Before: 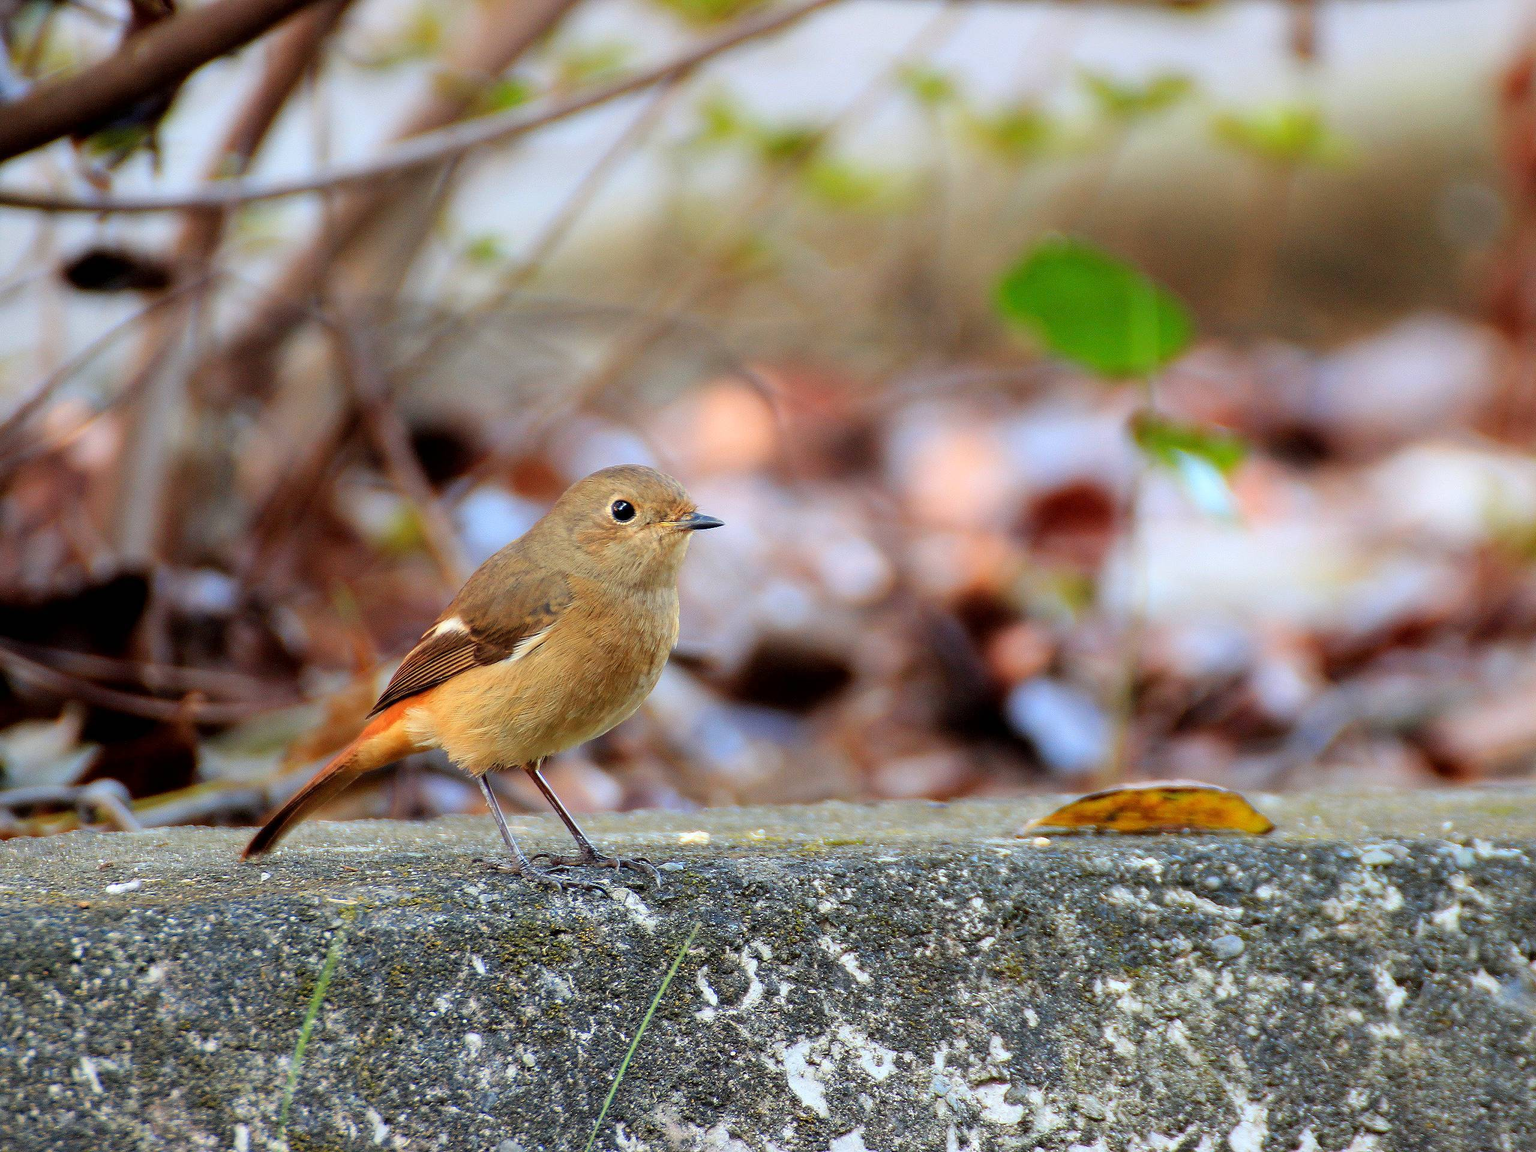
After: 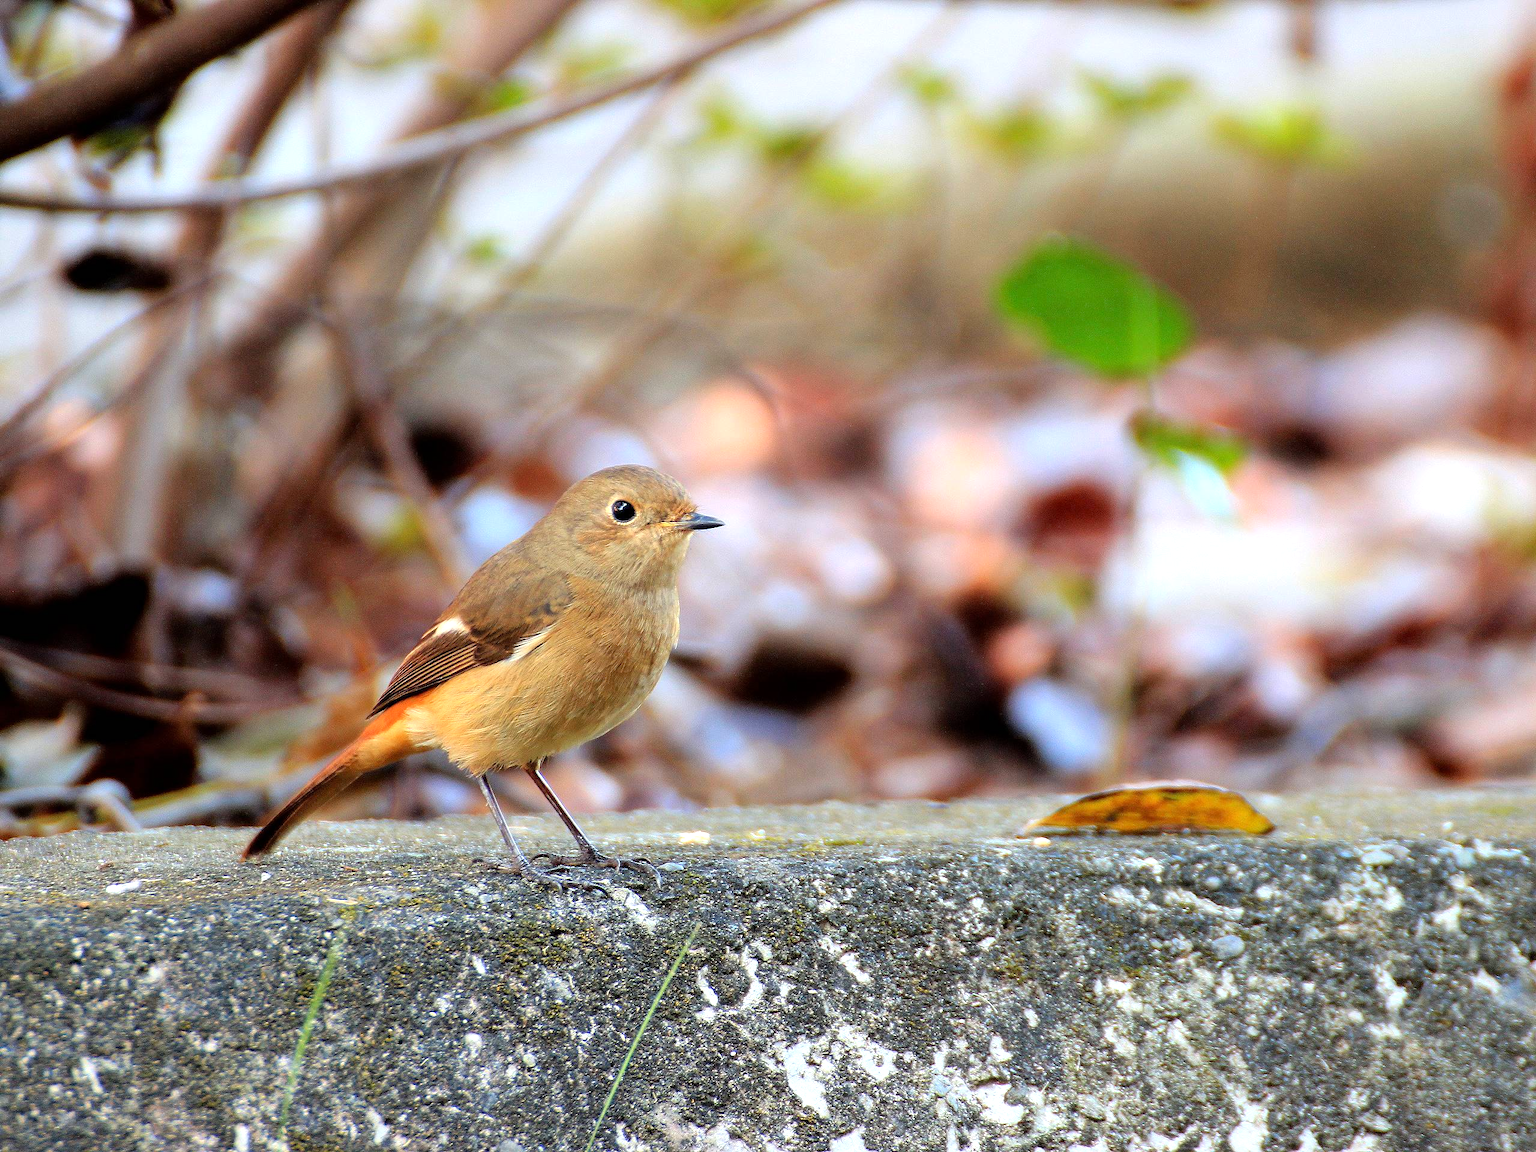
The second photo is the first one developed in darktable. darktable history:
tone equalizer: -8 EV -0.432 EV, -7 EV -0.38 EV, -6 EV -0.346 EV, -5 EV -0.227 EV, -3 EV 0.23 EV, -2 EV 0.353 EV, -1 EV 0.407 EV, +0 EV 0.417 EV
